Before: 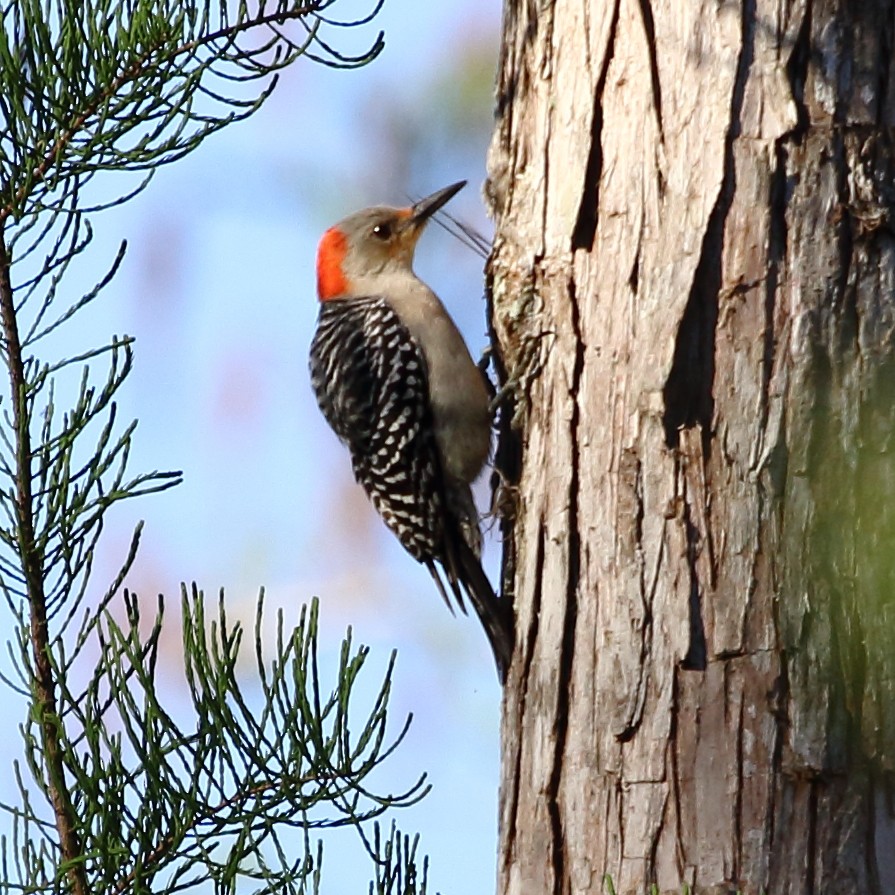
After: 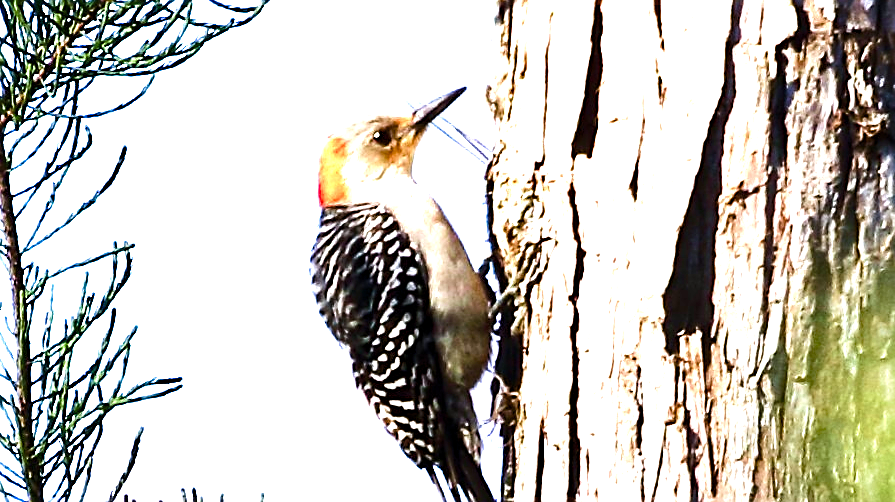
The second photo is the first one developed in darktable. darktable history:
exposure: black level correction 0.001, exposure 1.398 EV, compensate exposure bias true, compensate highlight preservation false
sharpen: on, module defaults
color balance rgb: perceptual saturation grading › global saturation 20%, perceptual saturation grading › highlights -25%, perceptual saturation grading › shadows 50%
white balance: red 0.984, blue 1.059
velvia: on, module defaults
crop and rotate: top 10.605%, bottom 33.274%
tone equalizer: -8 EV -1.08 EV, -7 EV -1.01 EV, -6 EV -0.867 EV, -5 EV -0.578 EV, -3 EV 0.578 EV, -2 EV 0.867 EV, -1 EV 1.01 EV, +0 EV 1.08 EV, edges refinement/feathering 500, mask exposure compensation -1.57 EV, preserve details no
